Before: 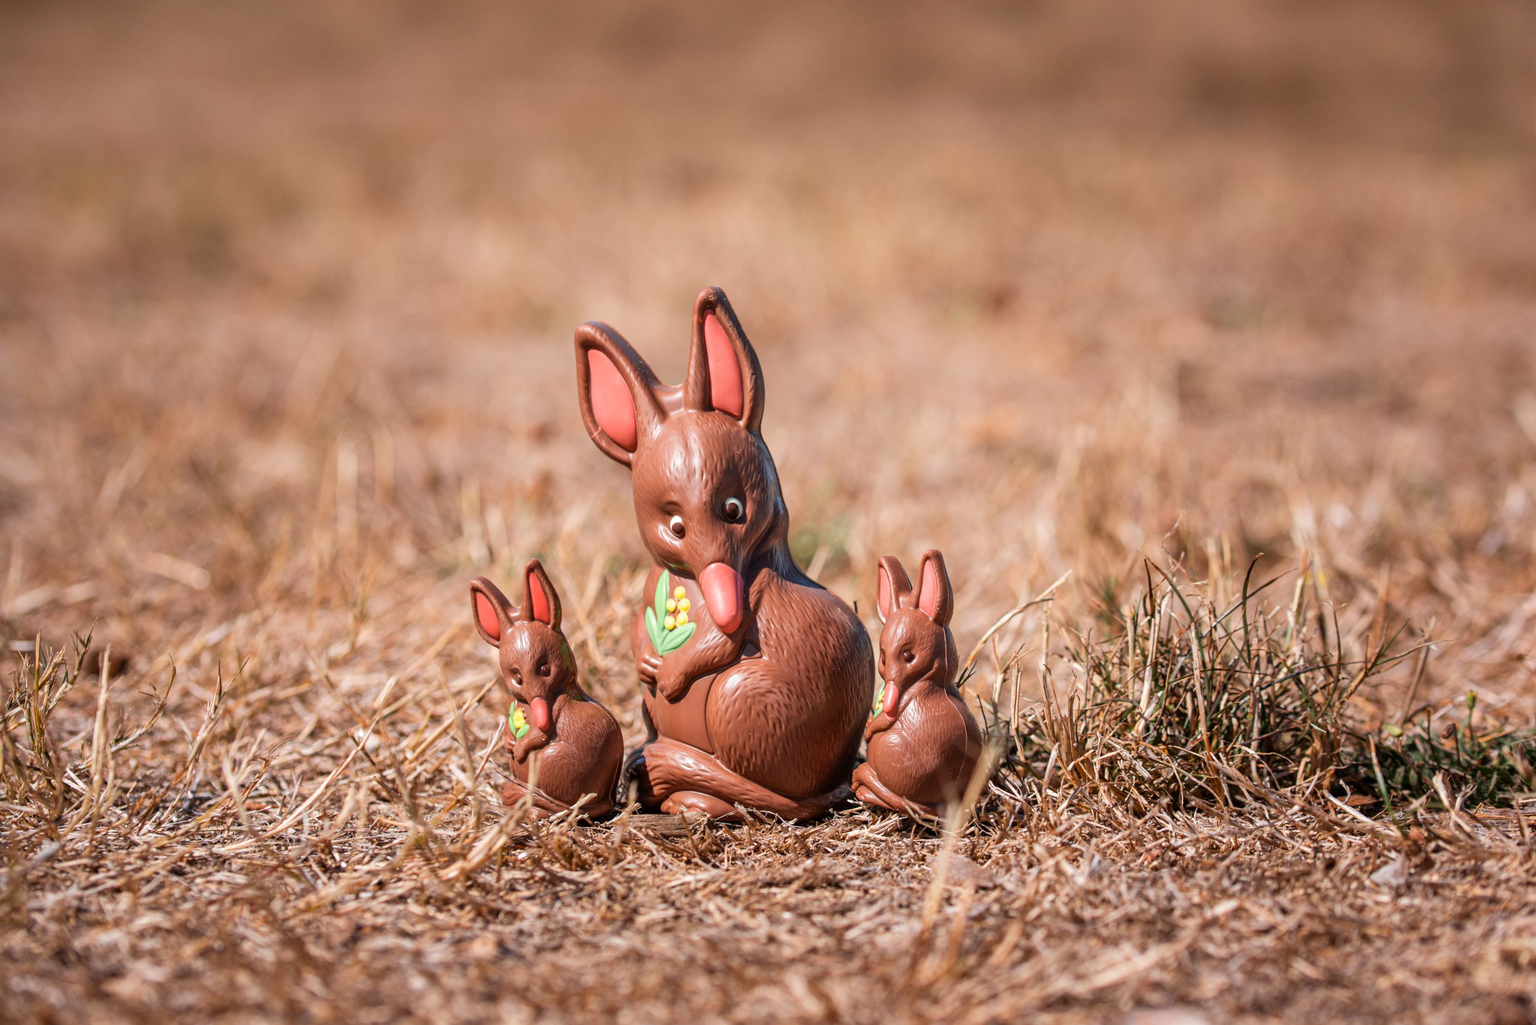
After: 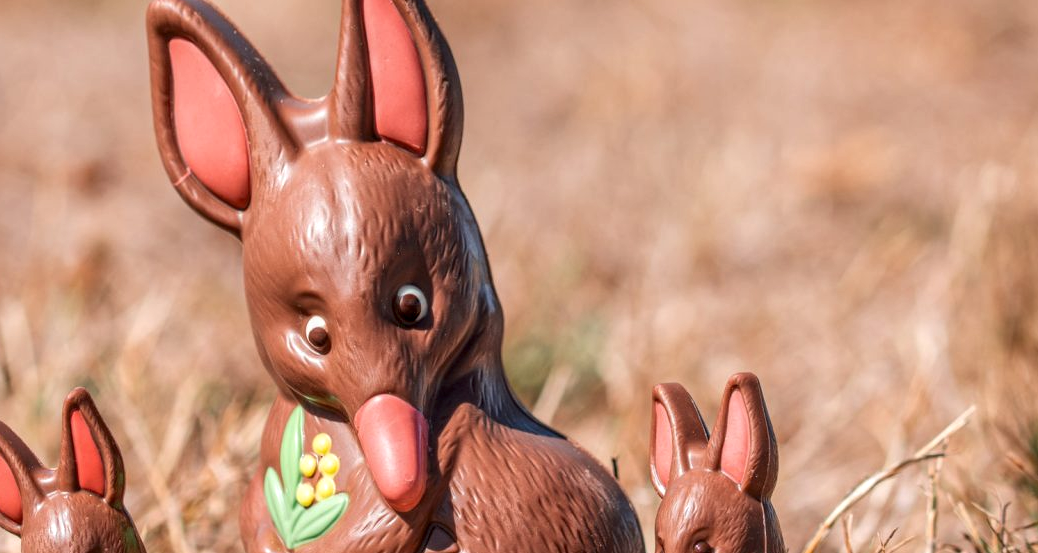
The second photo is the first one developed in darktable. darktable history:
crop: left 31.687%, top 31.869%, right 27.753%, bottom 35.718%
local contrast: on, module defaults
